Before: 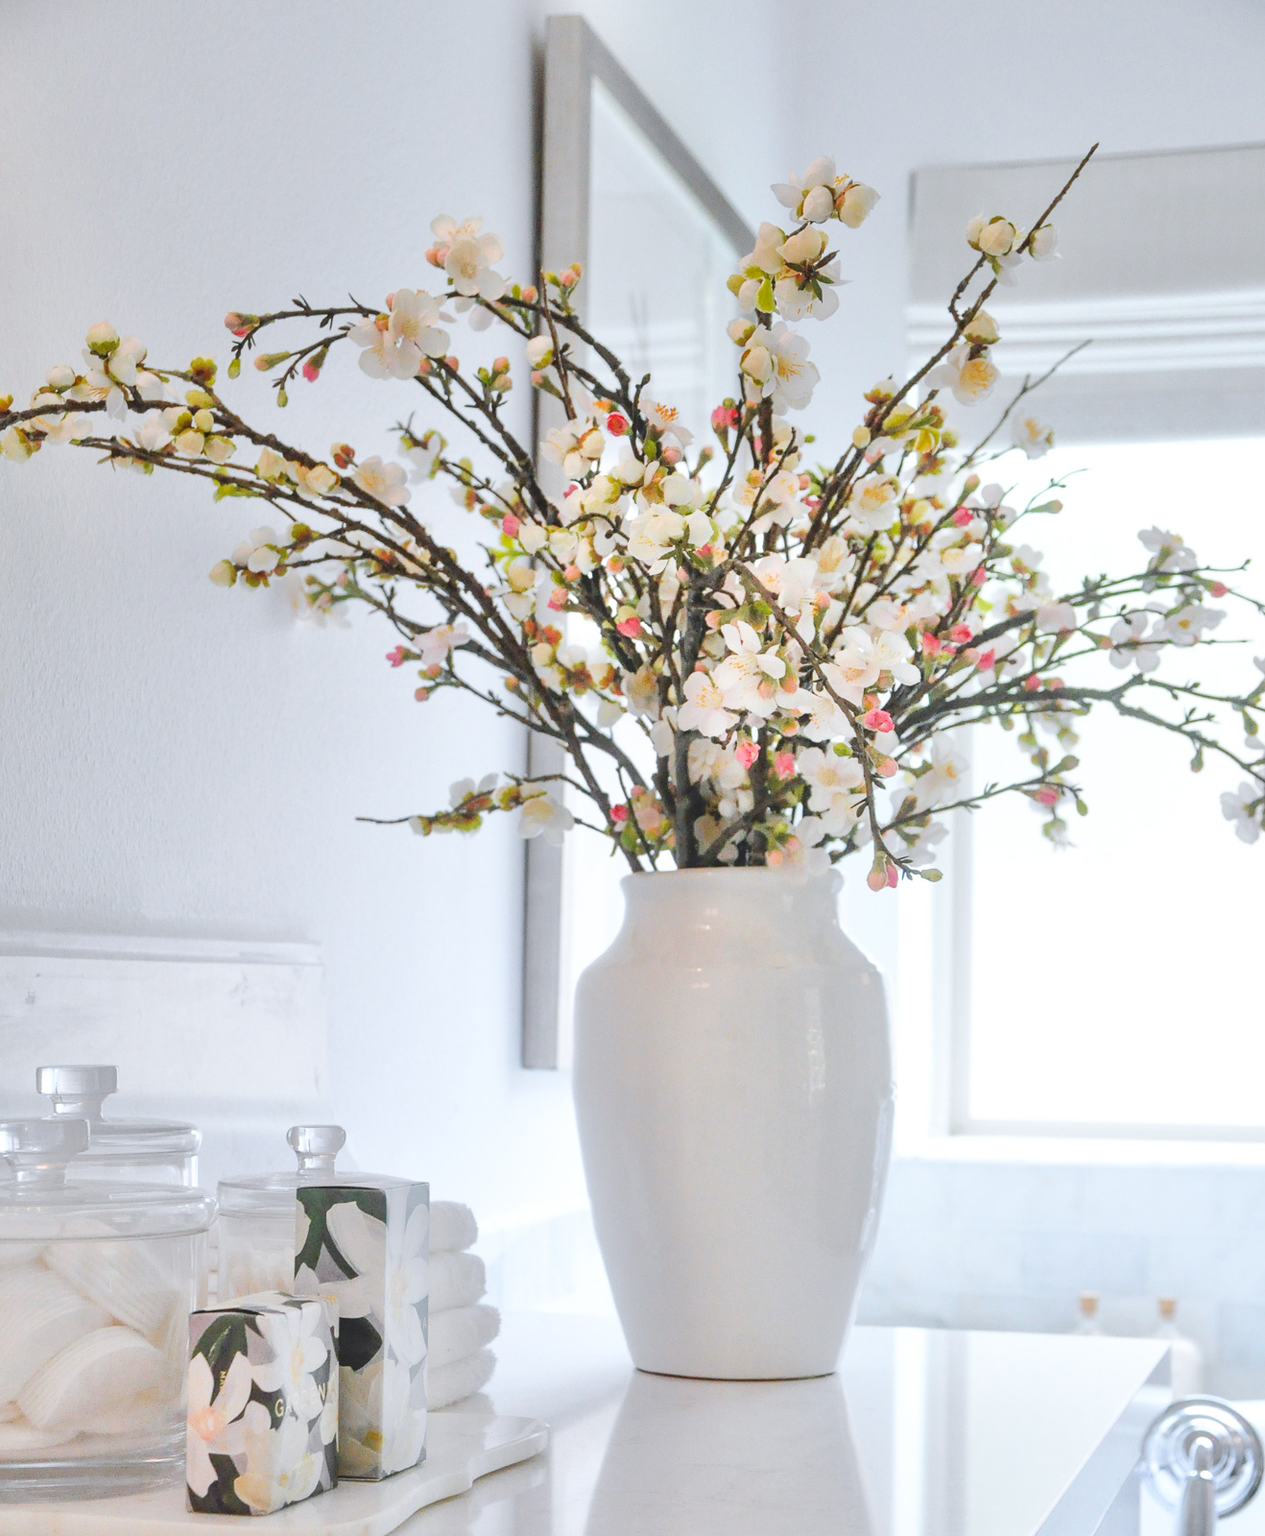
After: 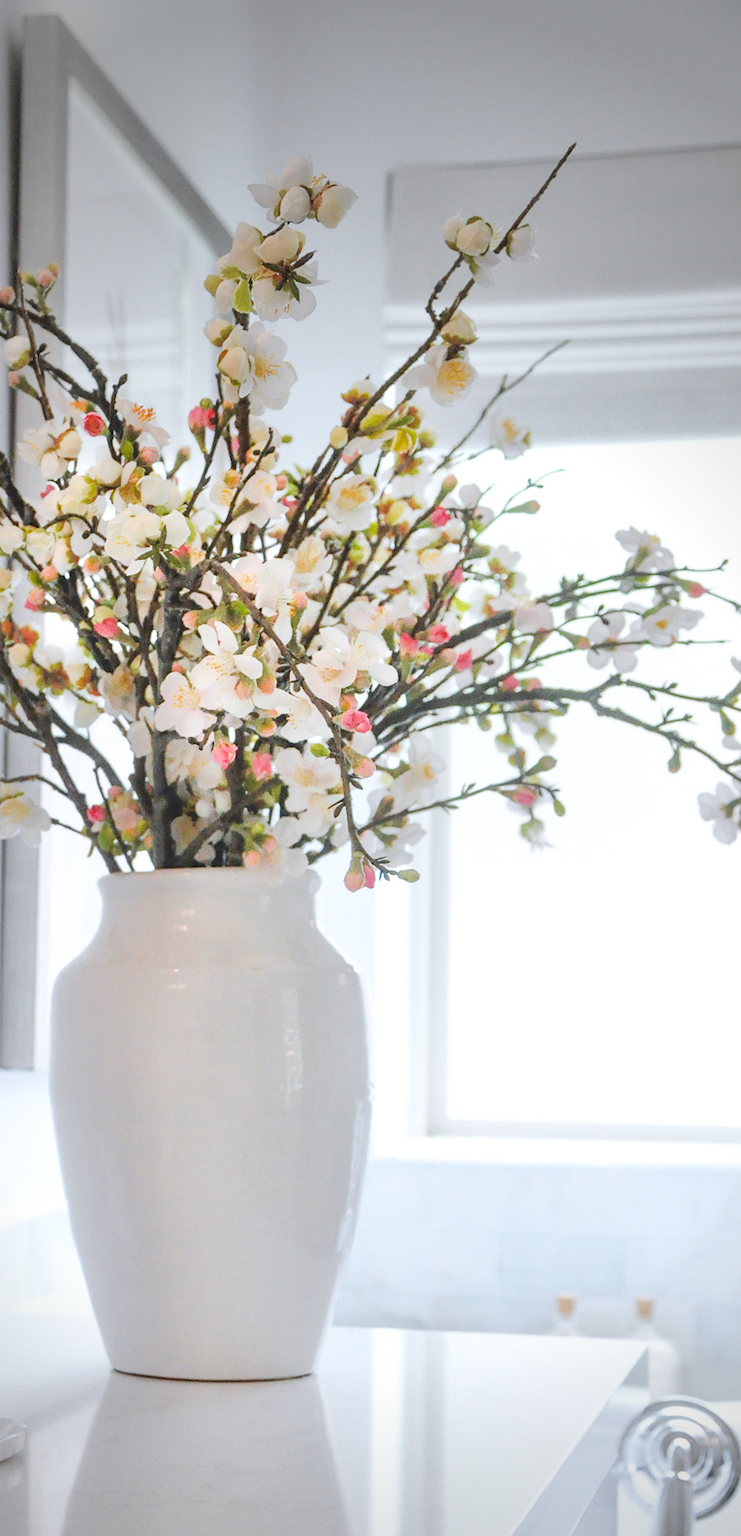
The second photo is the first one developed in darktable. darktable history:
white balance: emerald 1
crop: left 41.402%
vignetting: fall-off start 64.63%, center (-0.034, 0.148), width/height ratio 0.881
